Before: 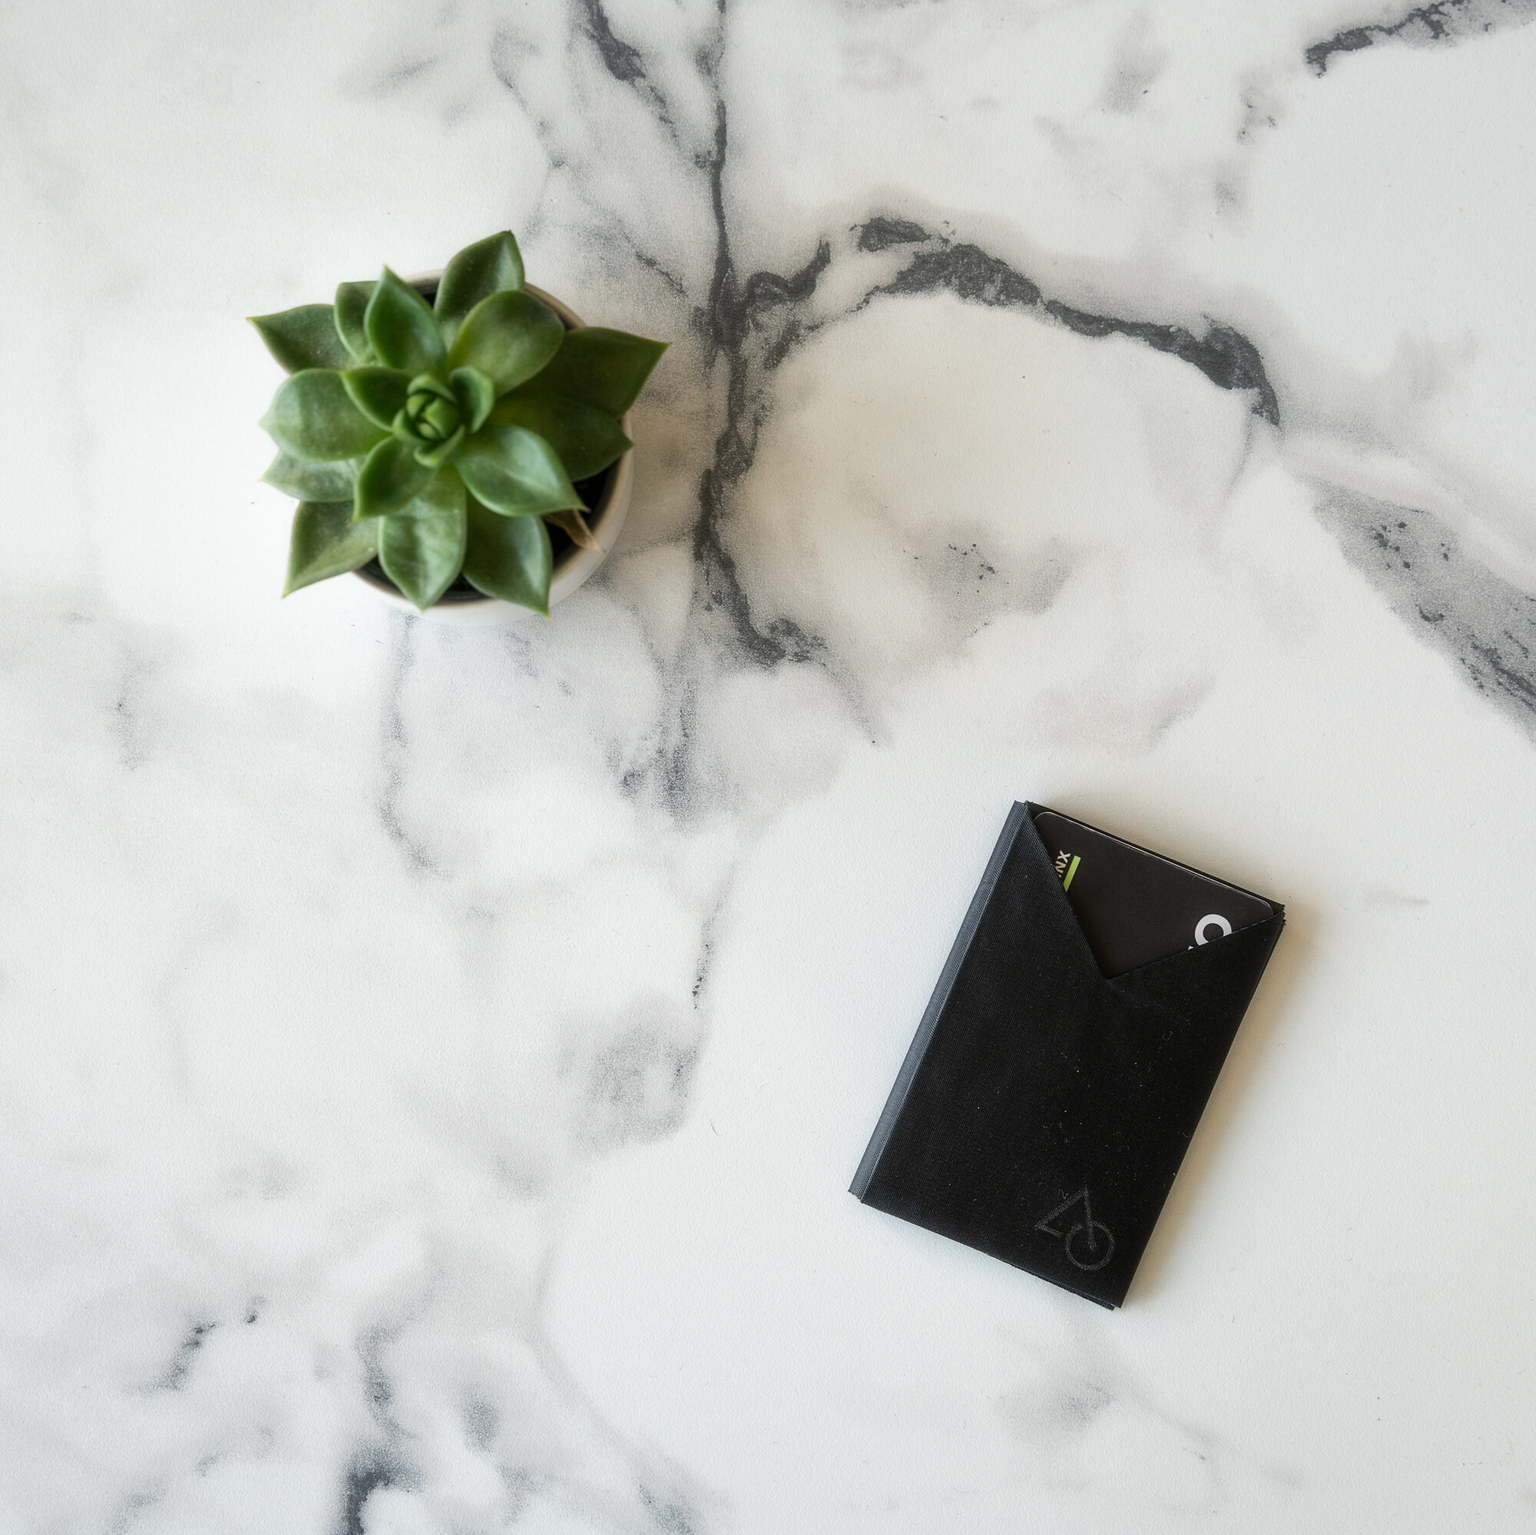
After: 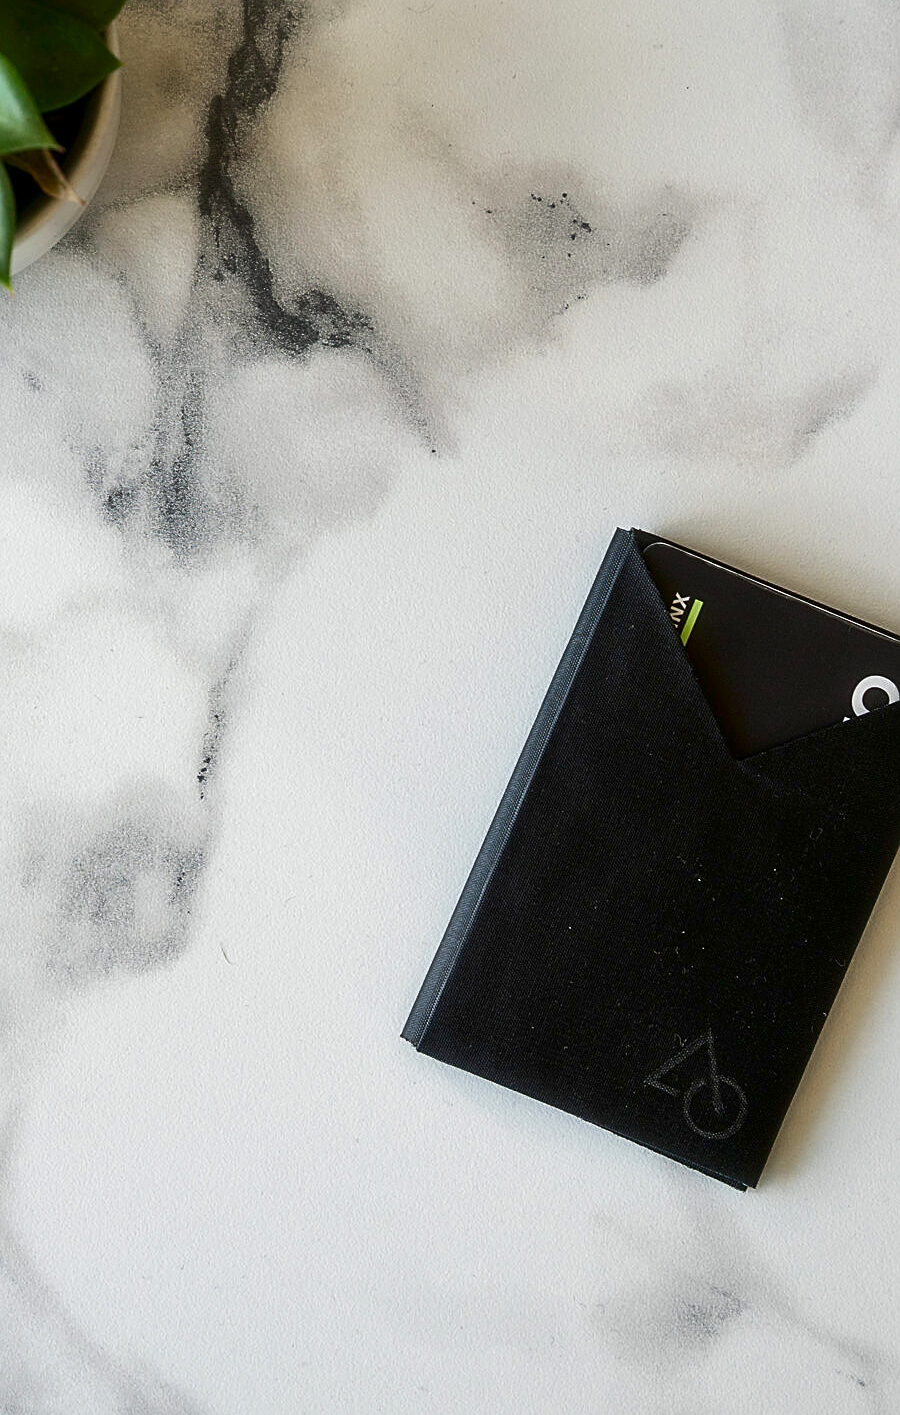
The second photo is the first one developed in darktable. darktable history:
tone equalizer: -8 EV 1.03 EV, -7 EV 1.02 EV, -6 EV 1.01 EV, -5 EV 0.998 EV, -4 EV 1 EV, -3 EV 0.757 EV, -2 EV 0.513 EV, -1 EV 0.266 EV
sharpen: on, module defaults
contrast brightness saturation: contrast 0.099, brightness -0.269, saturation 0.141
crop: left 35.233%, top 25.796%, right 19.72%, bottom 3.395%
